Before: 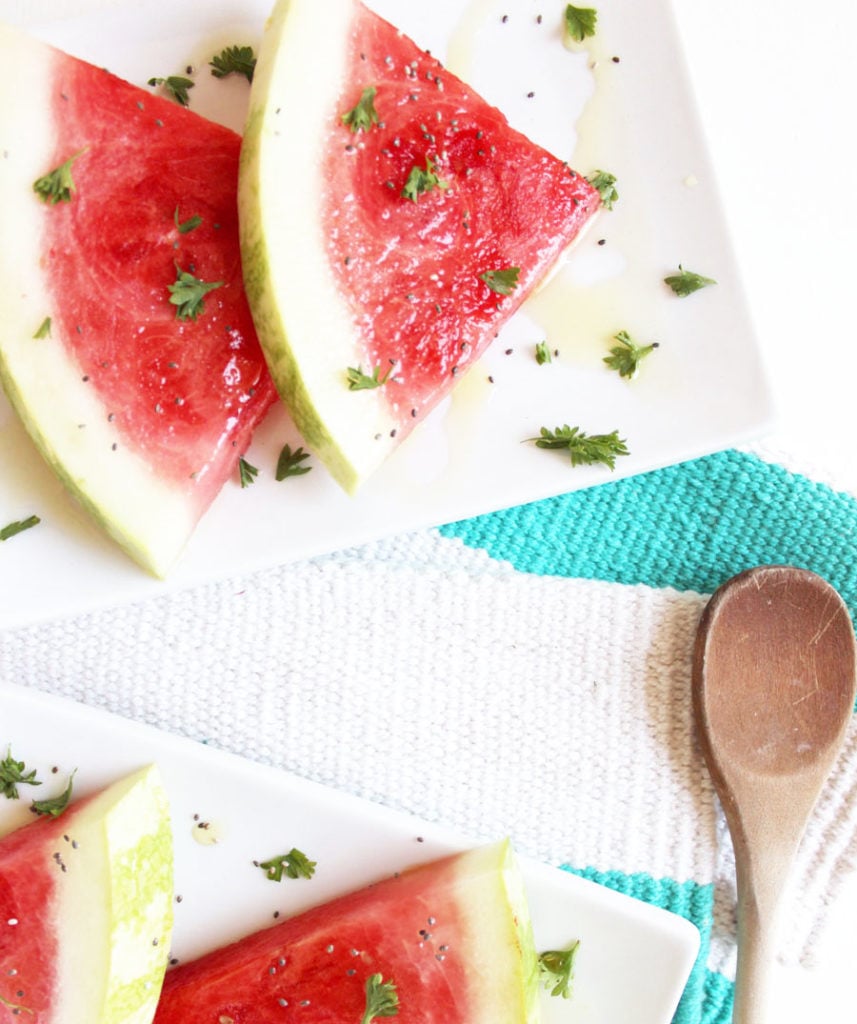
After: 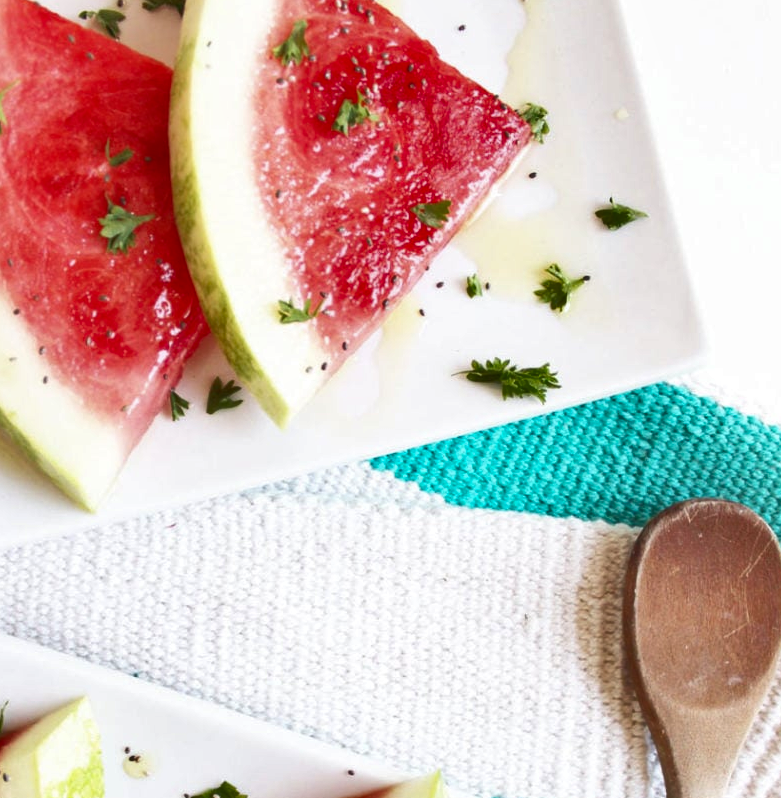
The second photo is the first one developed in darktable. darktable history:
shadows and highlights: shadows 32.83, highlights -47.7, soften with gaussian
white balance: emerald 1
crop: left 8.155%, top 6.611%, bottom 15.385%
